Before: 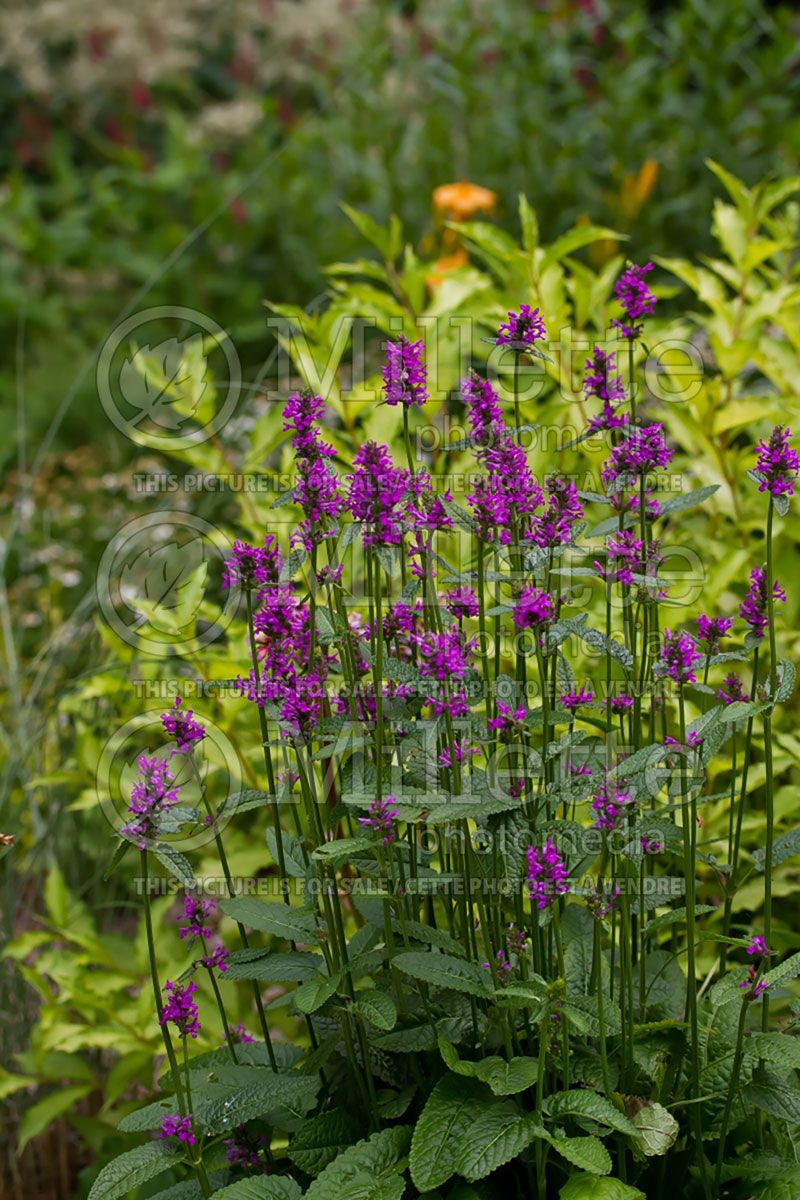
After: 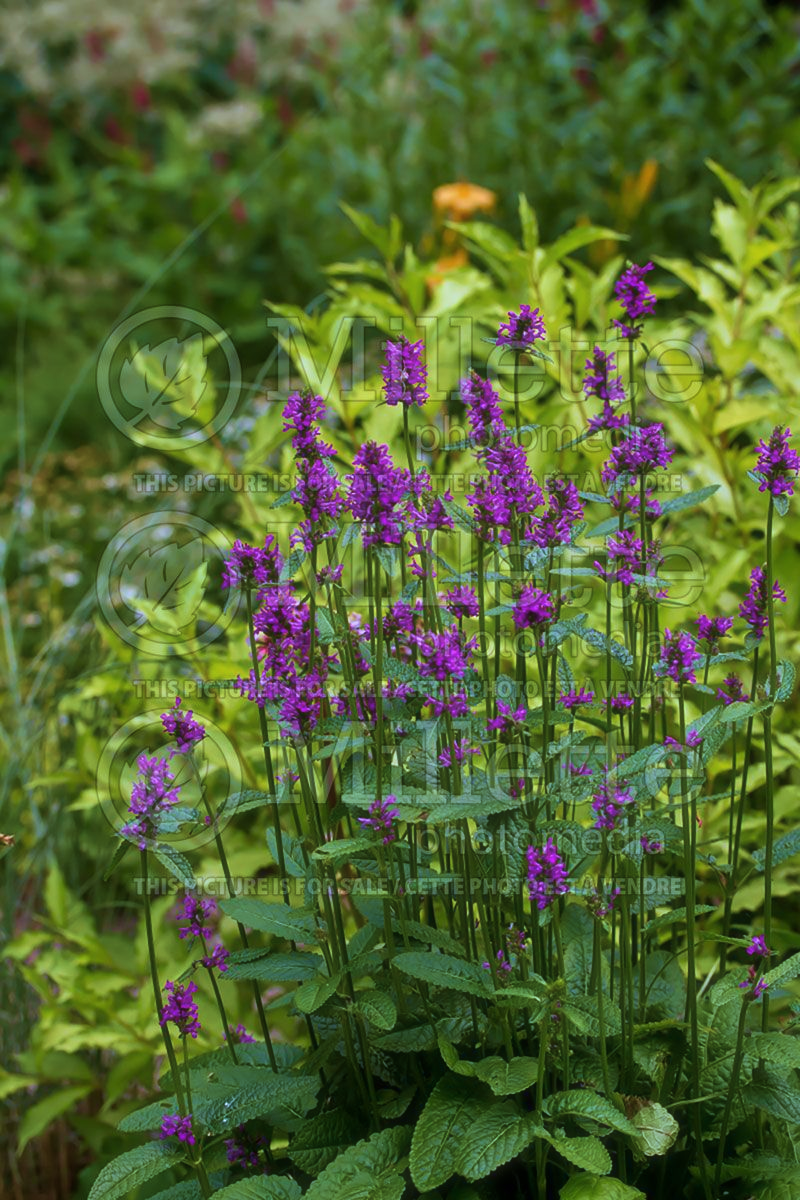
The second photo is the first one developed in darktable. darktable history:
haze removal: strength -0.1, adaptive false
velvia: strength 56%
white balance: red 0.926, green 1.003, blue 1.133
